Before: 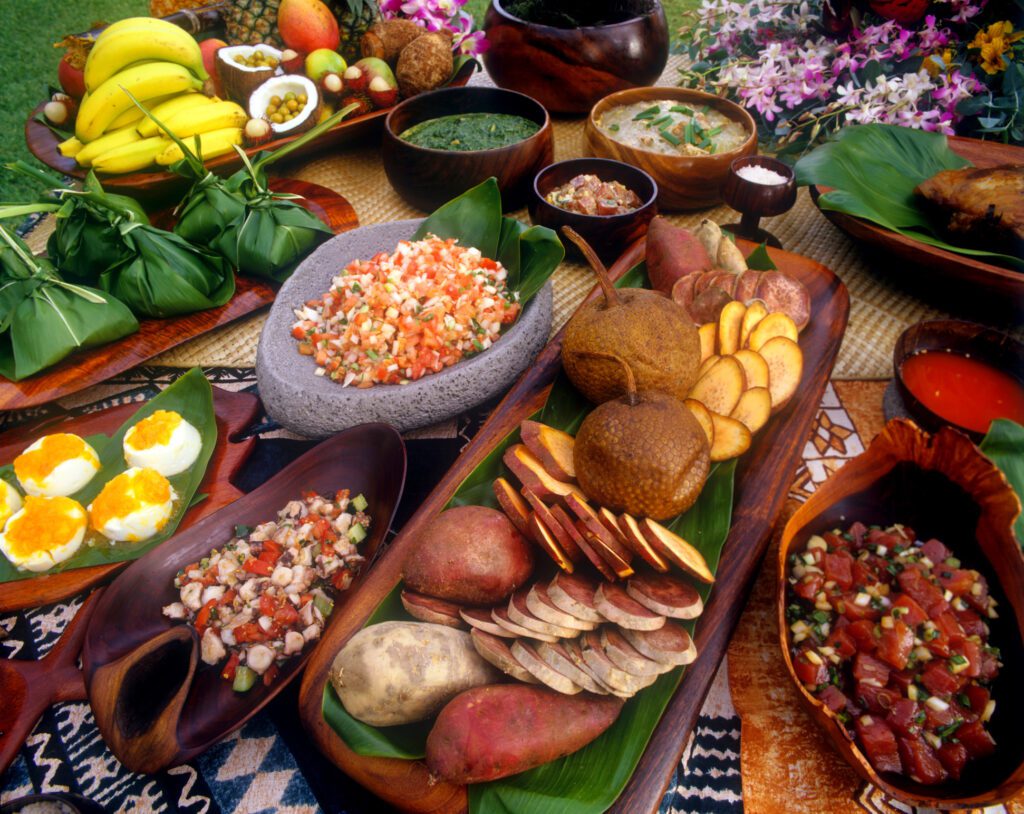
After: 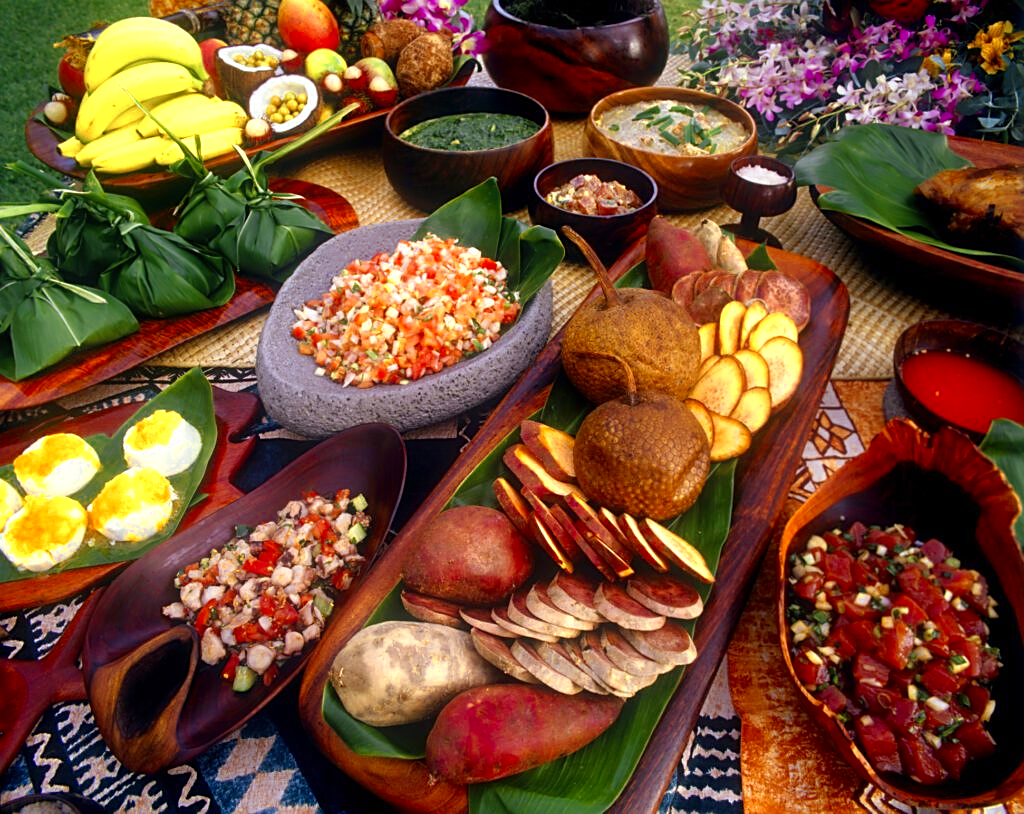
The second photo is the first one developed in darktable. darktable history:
sharpen: on, module defaults
color zones: curves: ch0 [(0.004, 0.305) (0.261, 0.623) (0.389, 0.399) (0.708, 0.571) (0.947, 0.34)]; ch1 [(0.025, 0.645) (0.229, 0.584) (0.326, 0.551) (0.484, 0.262) (0.757, 0.643)]
